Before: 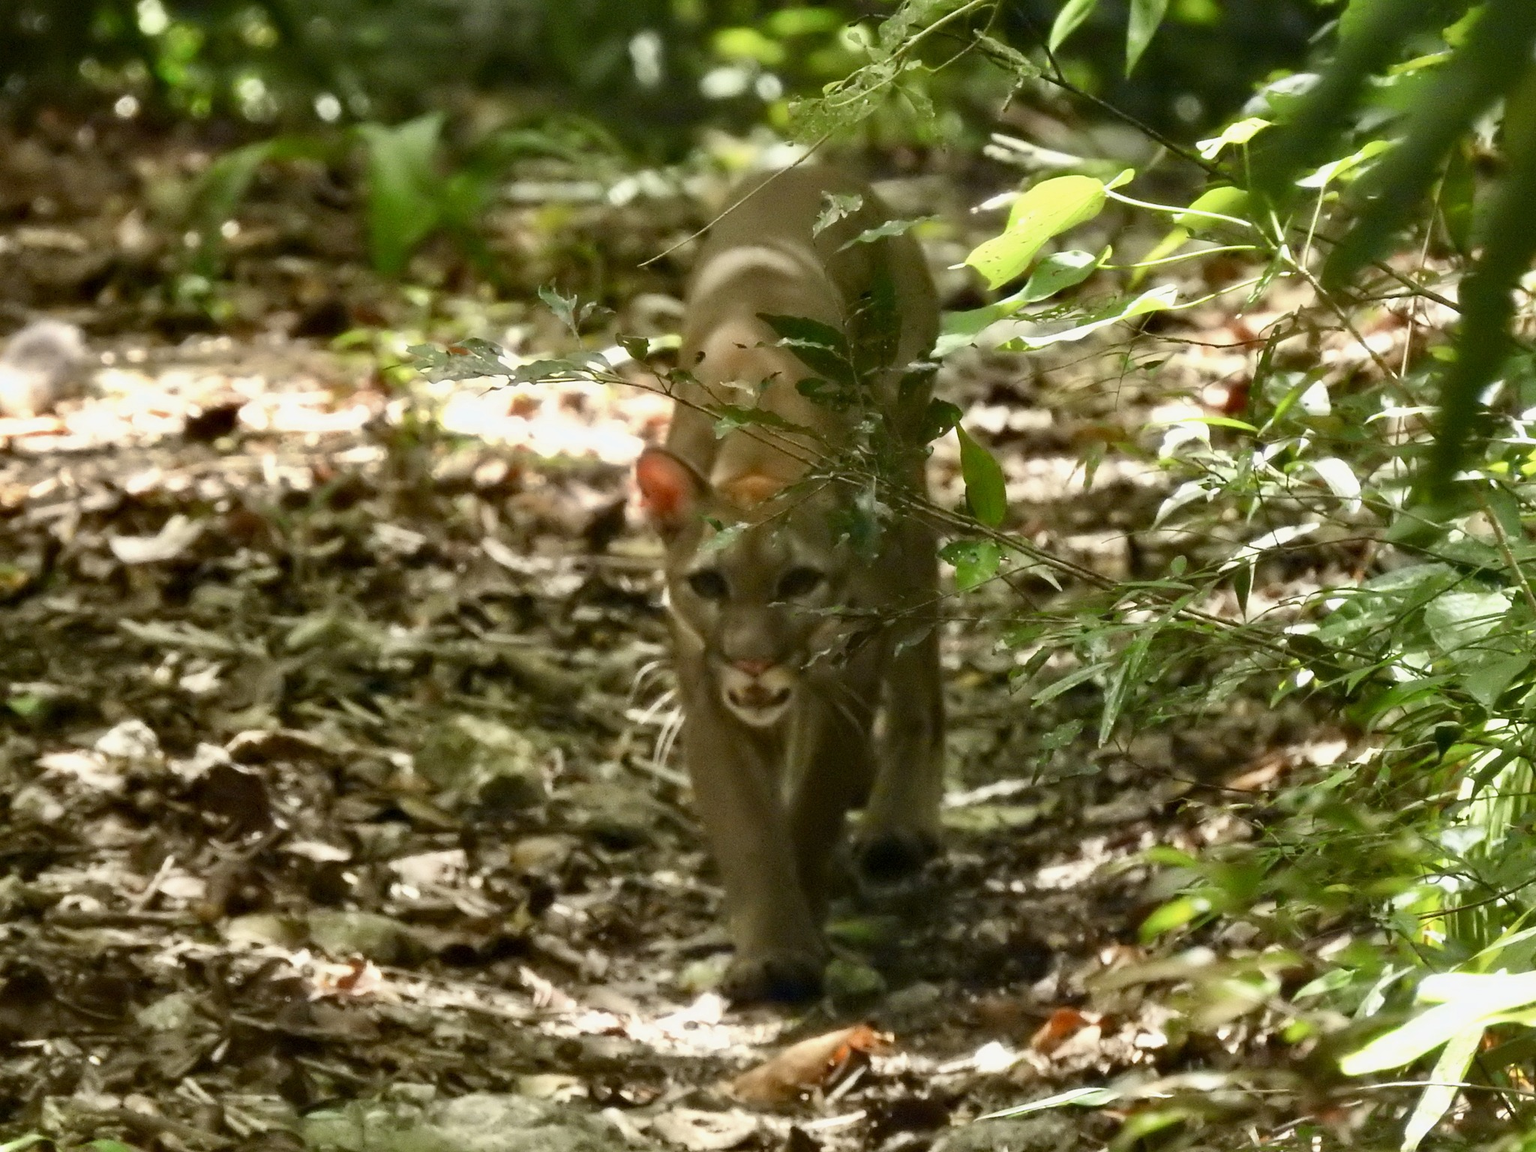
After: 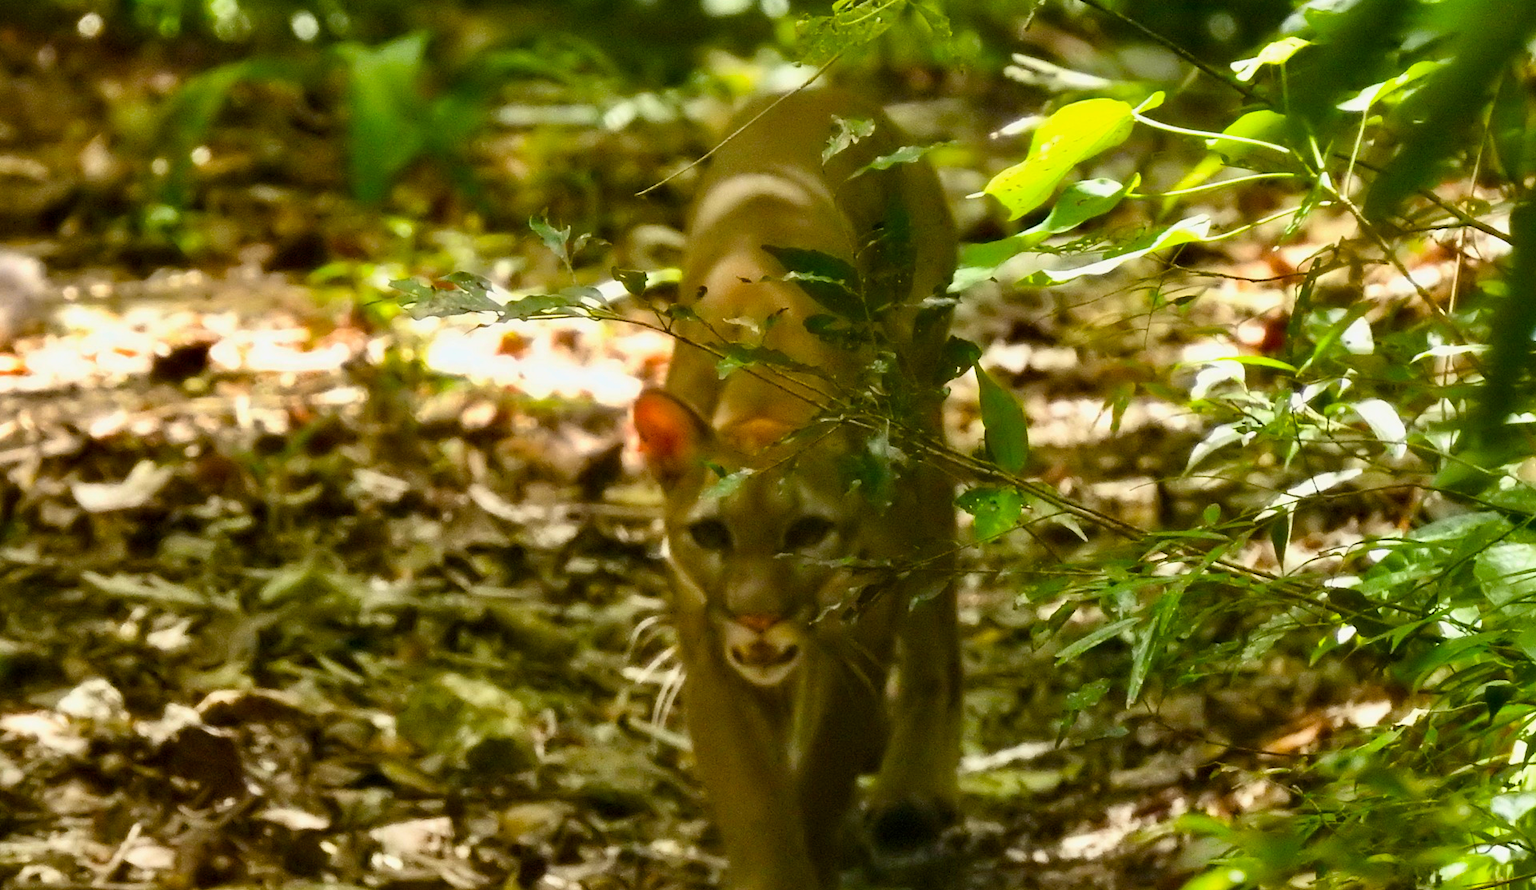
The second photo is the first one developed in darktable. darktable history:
crop: left 2.737%, top 7.287%, right 3.421%, bottom 20.179%
color balance rgb: linear chroma grading › global chroma 15%, perceptual saturation grading › global saturation 30%
